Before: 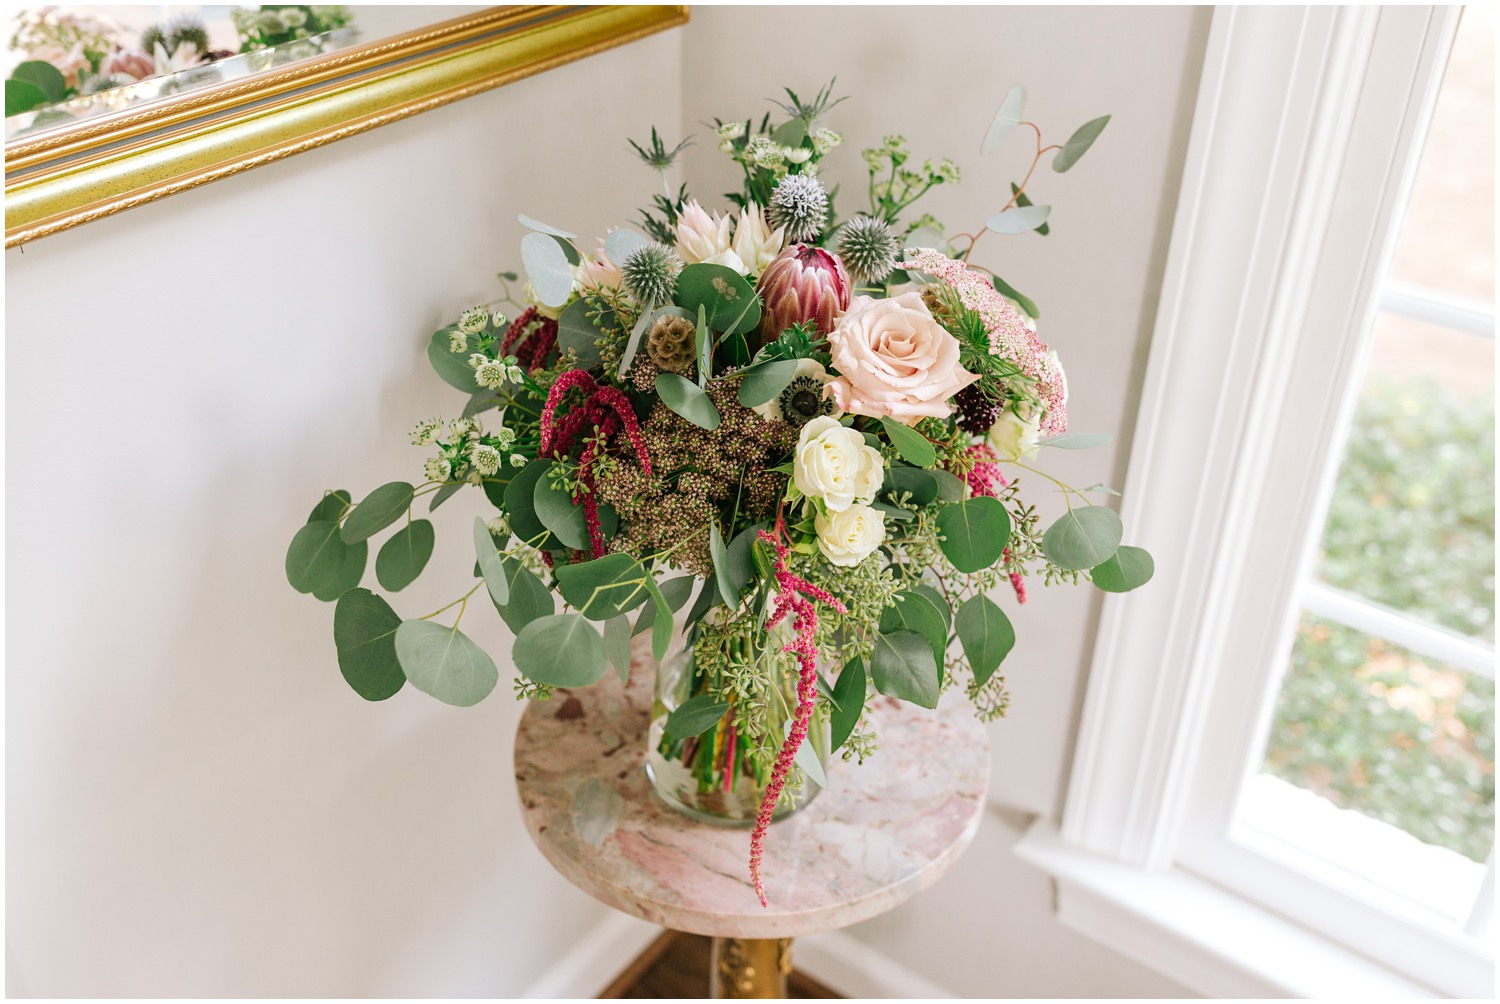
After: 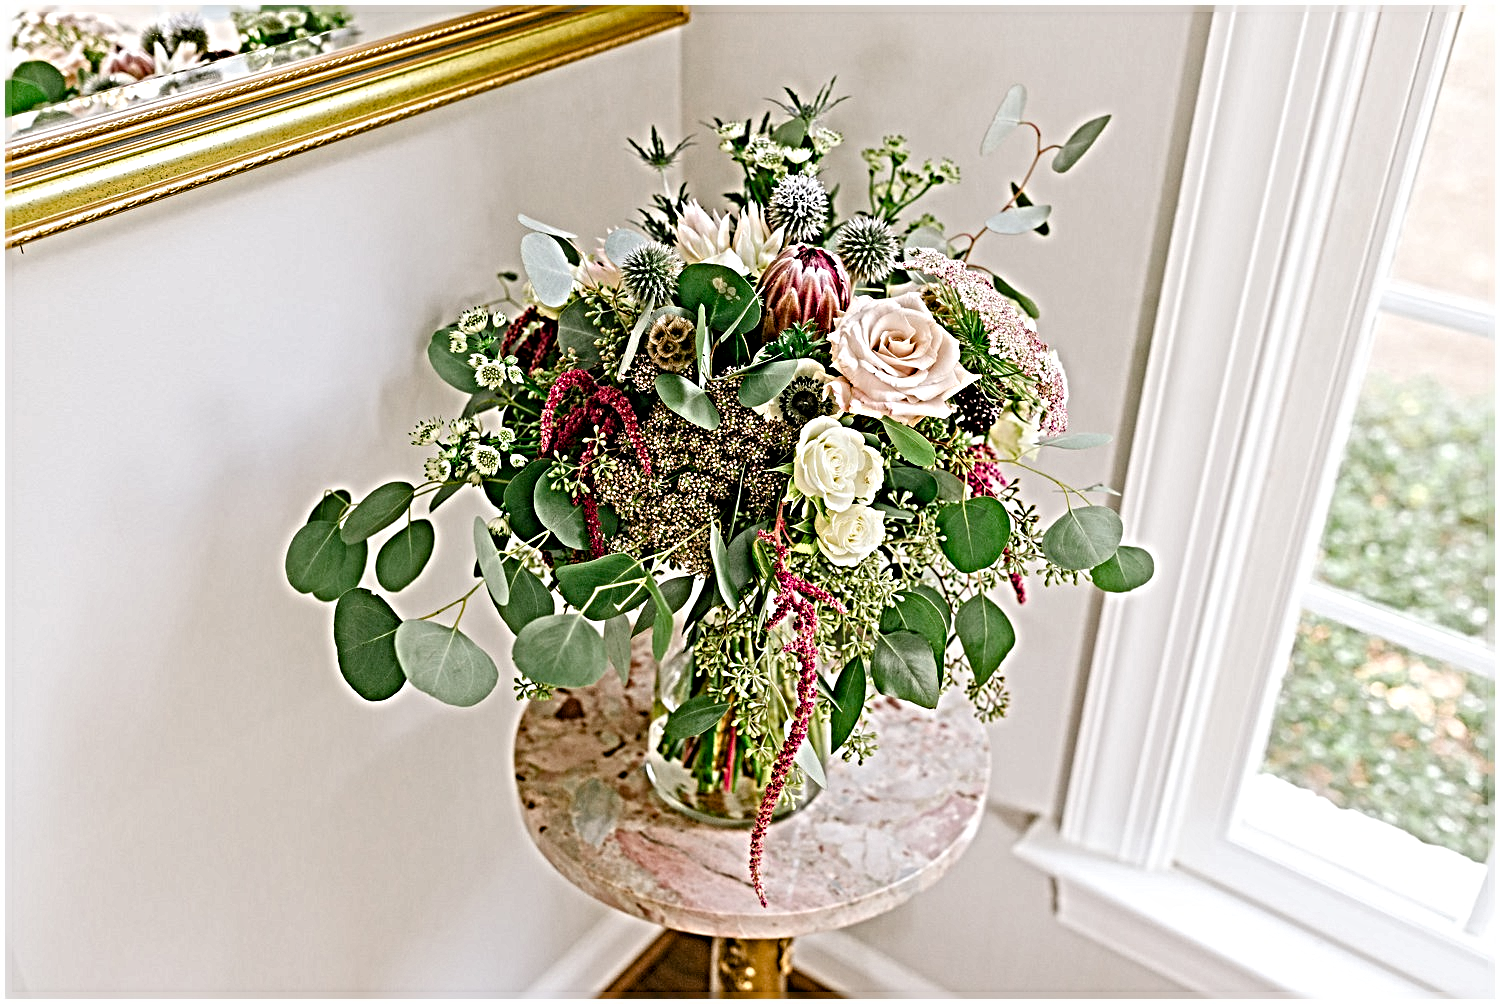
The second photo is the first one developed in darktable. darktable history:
sharpen: radius 6.3, amount 1.8, threshold 0
color balance rgb: perceptual saturation grading › global saturation 20%, perceptual saturation grading › highlights -25%, perceptual saturation grading › shadows 25%
